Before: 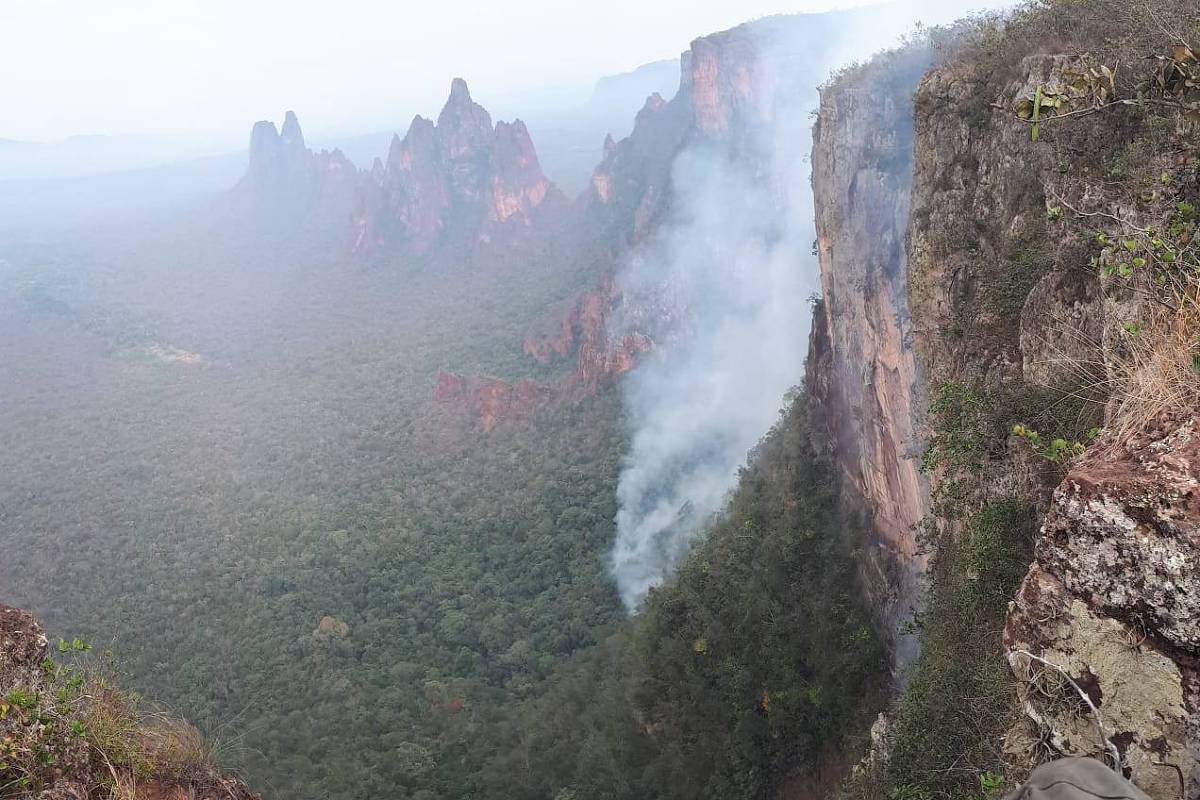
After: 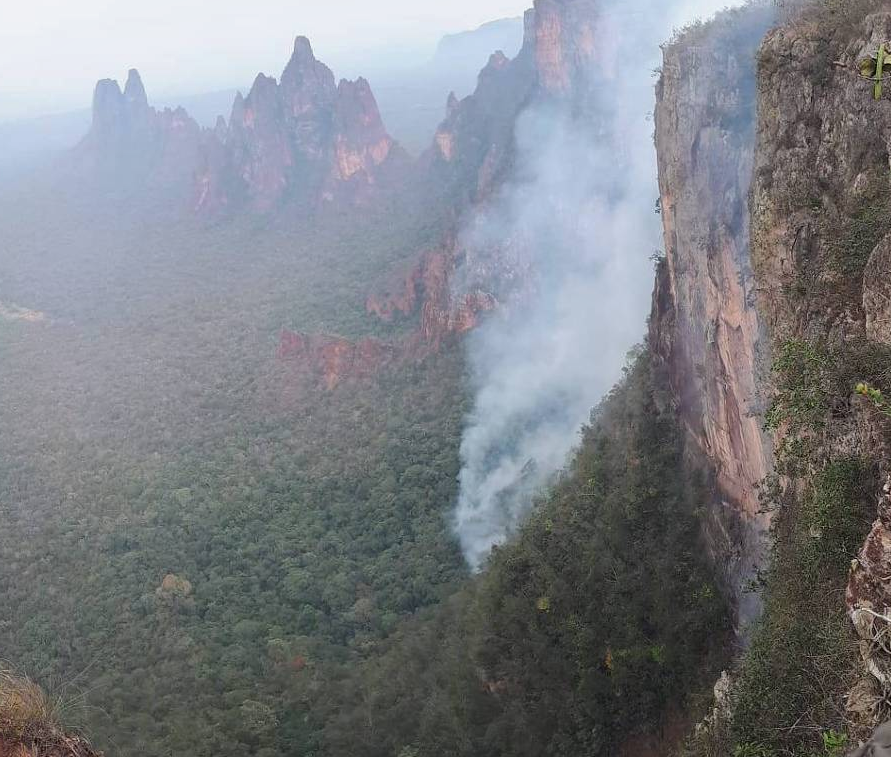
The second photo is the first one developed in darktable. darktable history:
crop and rotate: left 13.149%, top 5.342%, right 12.581%
shadows and highlights: shadows -20.3, white point adjustment -2.09, highlights -35.16
